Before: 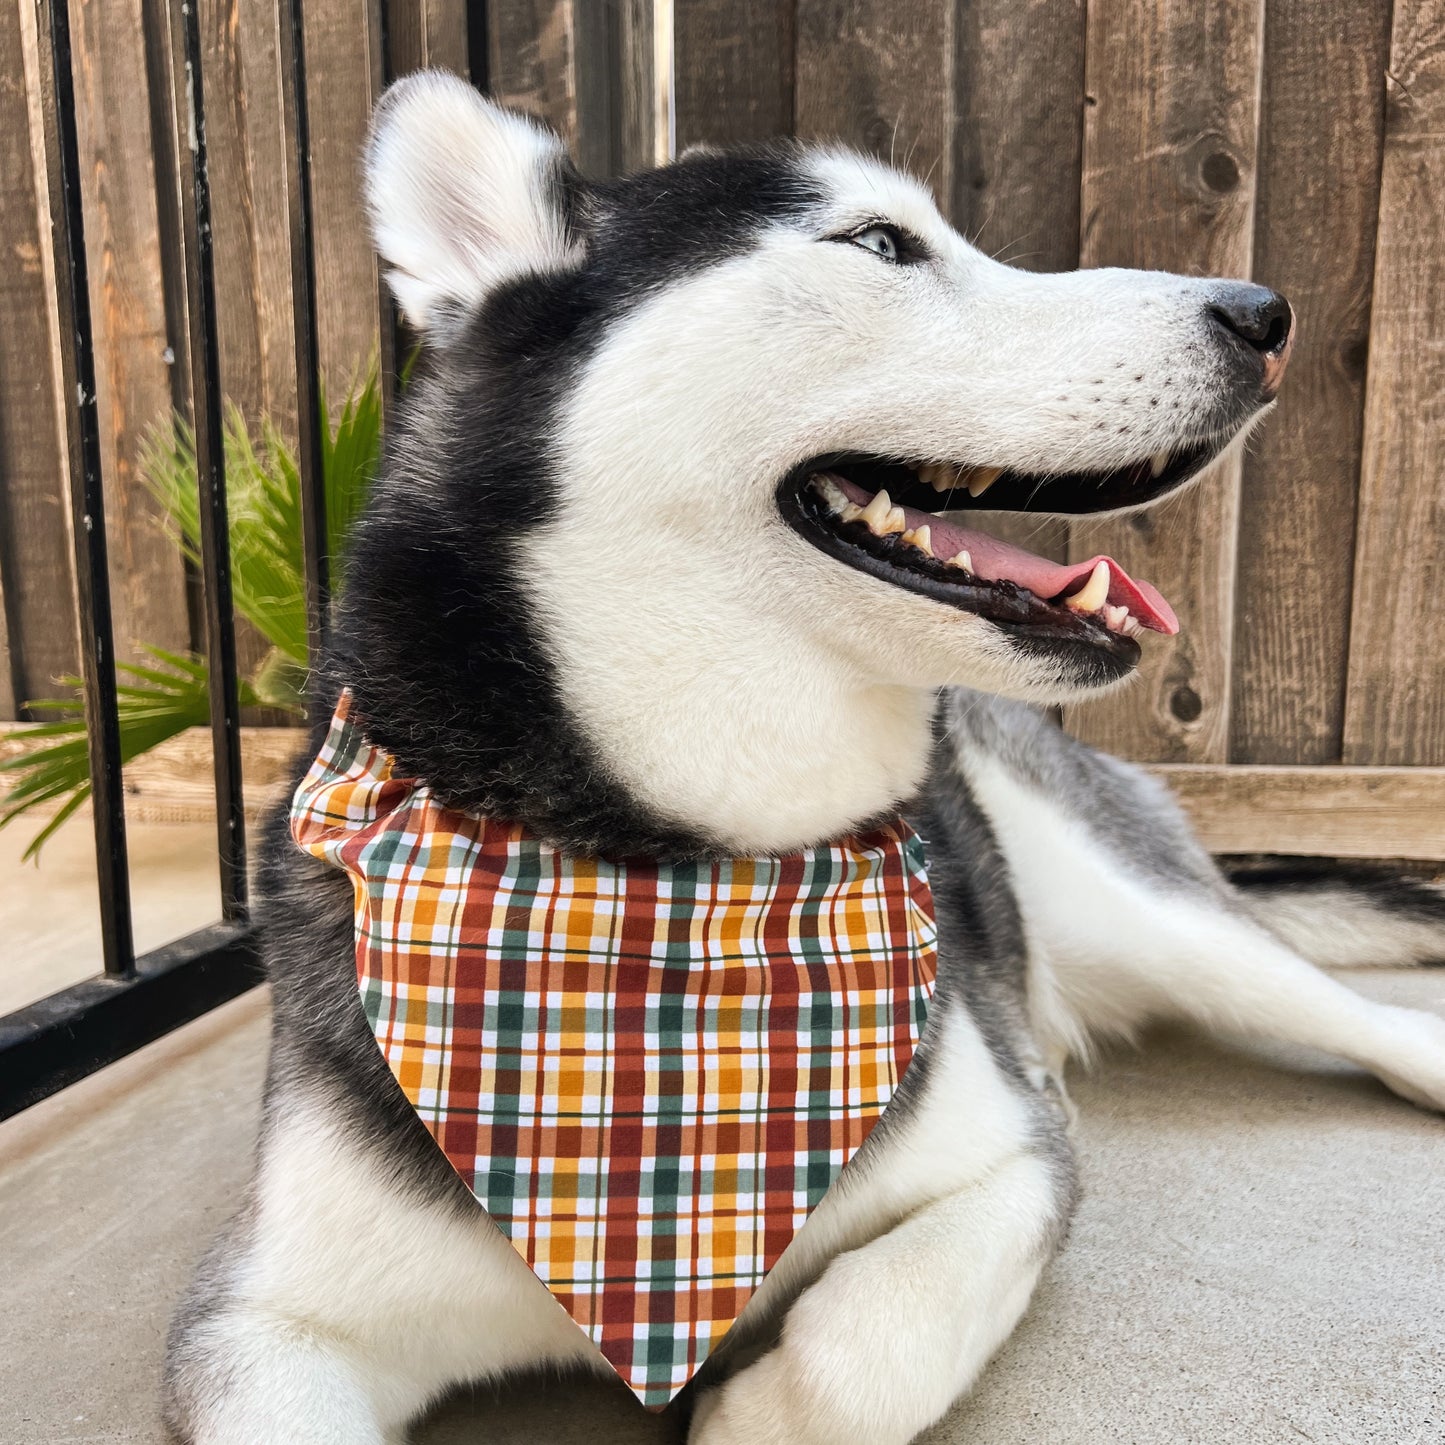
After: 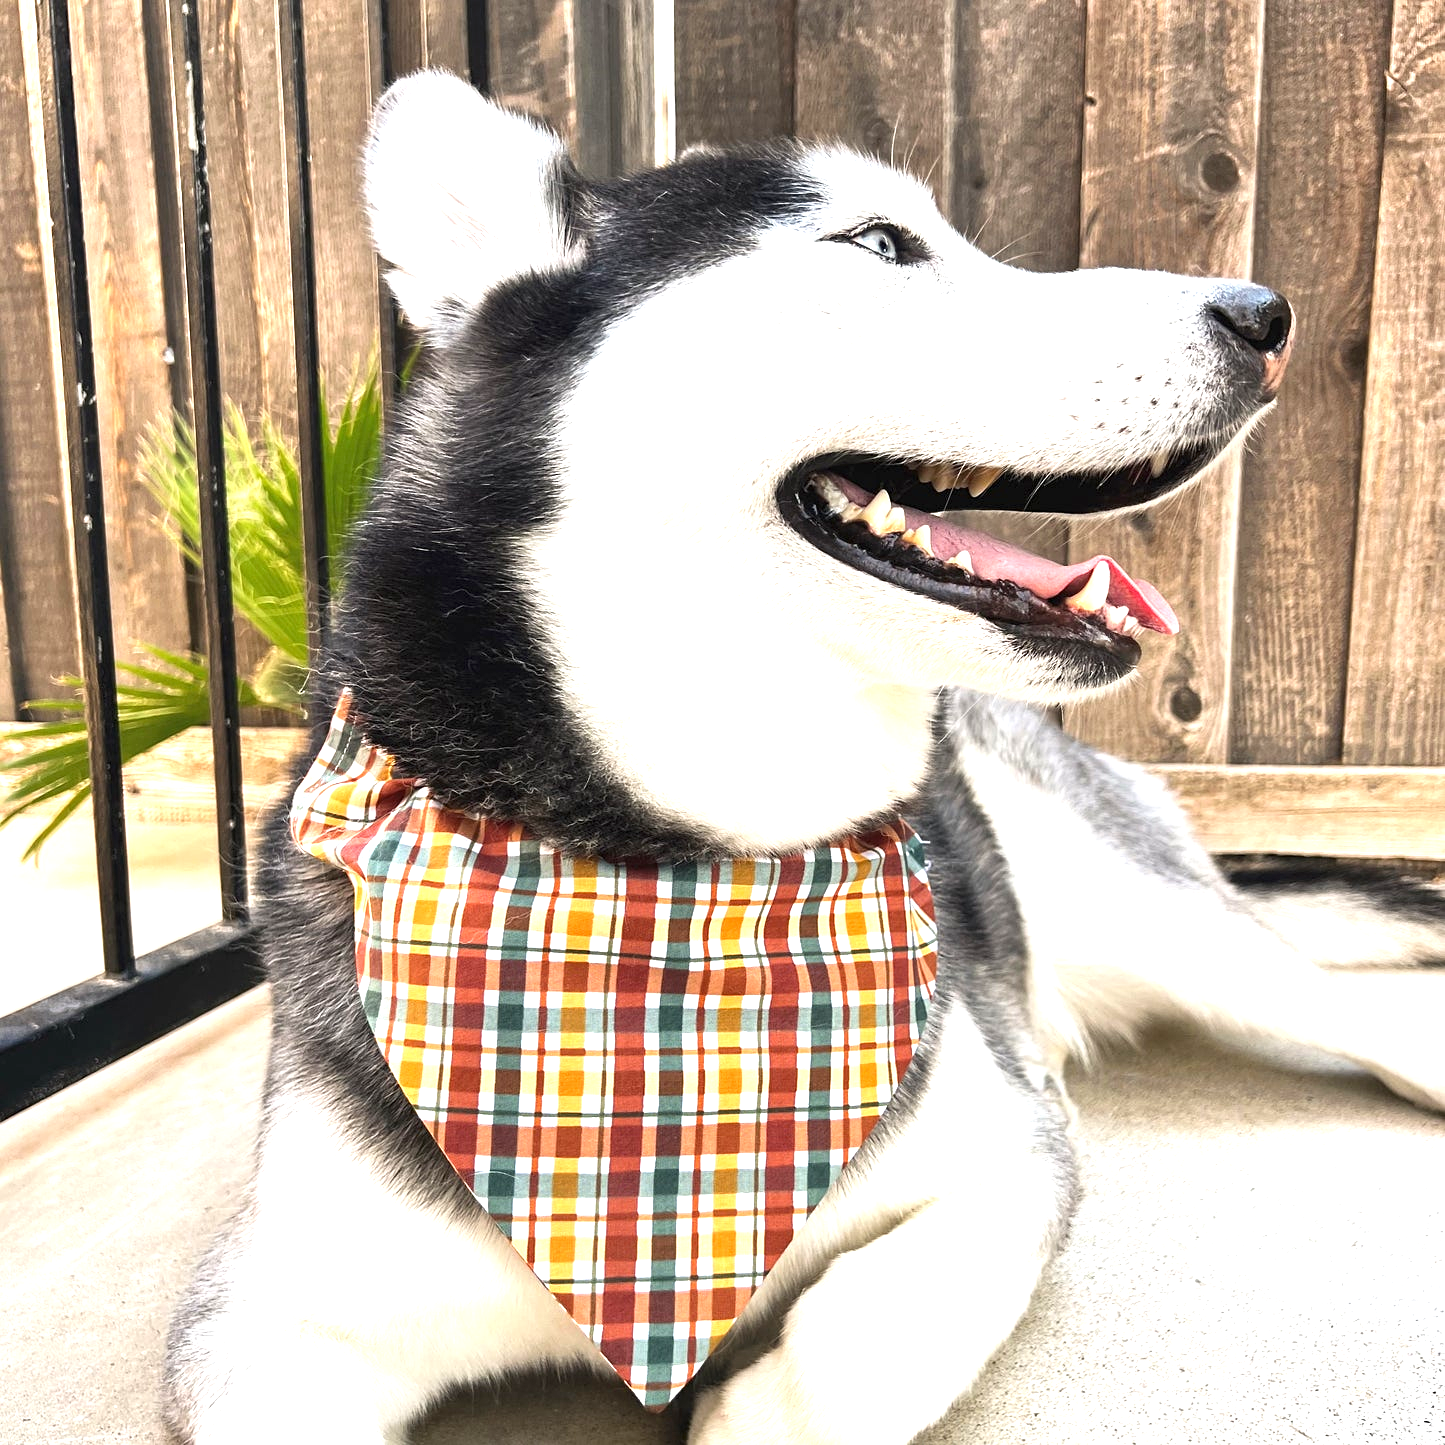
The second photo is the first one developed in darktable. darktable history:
exposure: black level correction 0, exposure 1.173 EV, compensate exposure bias true, compensate highlight preservation false
sharpen: amount 0.2
white balance: emerald 1
